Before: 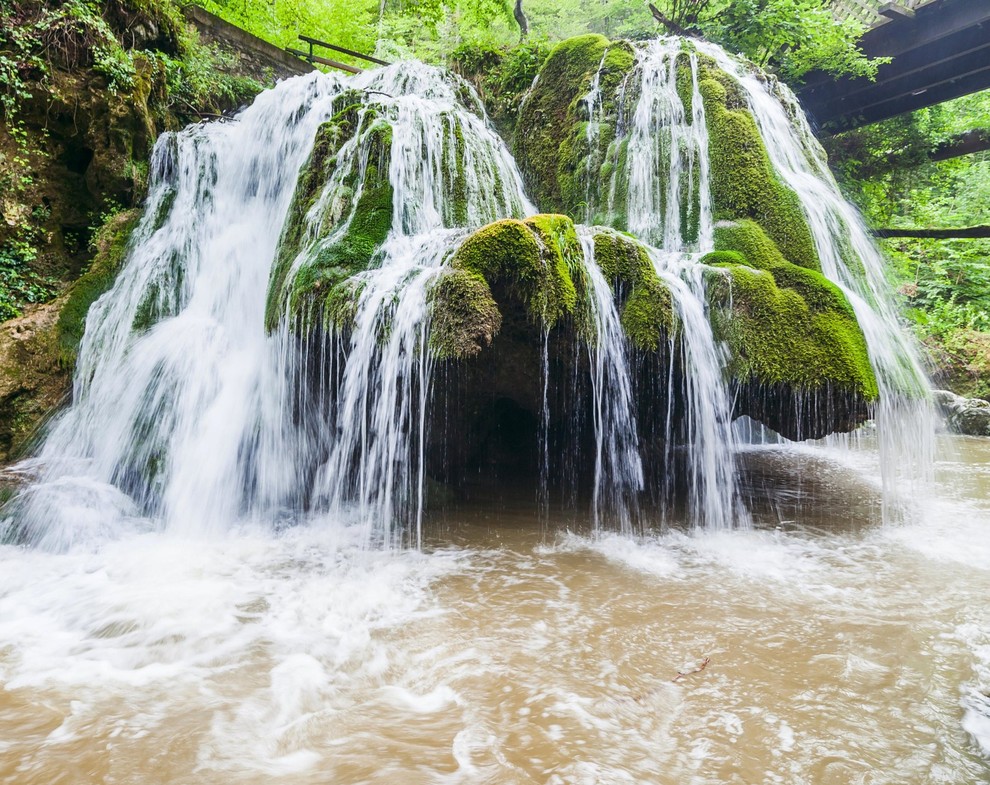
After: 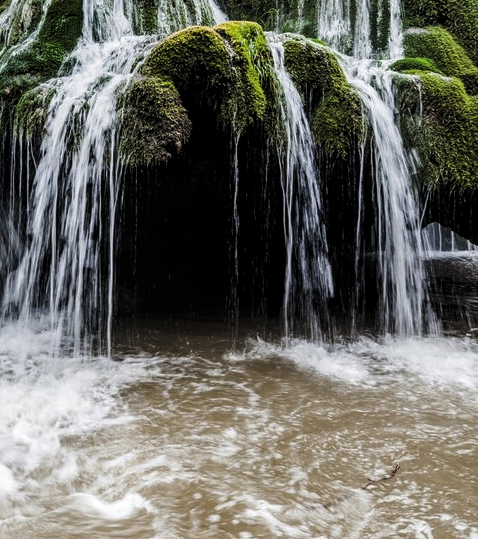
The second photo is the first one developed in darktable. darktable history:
local contrast: on, module defaults
levels: mode automatic, black 8.58%, gray 59.42%, levels [0, 0.445, 1]
white balance: emerald 1
crop: left 31.379%, top 24.658%, right 20.326%, bottom 6.628%
